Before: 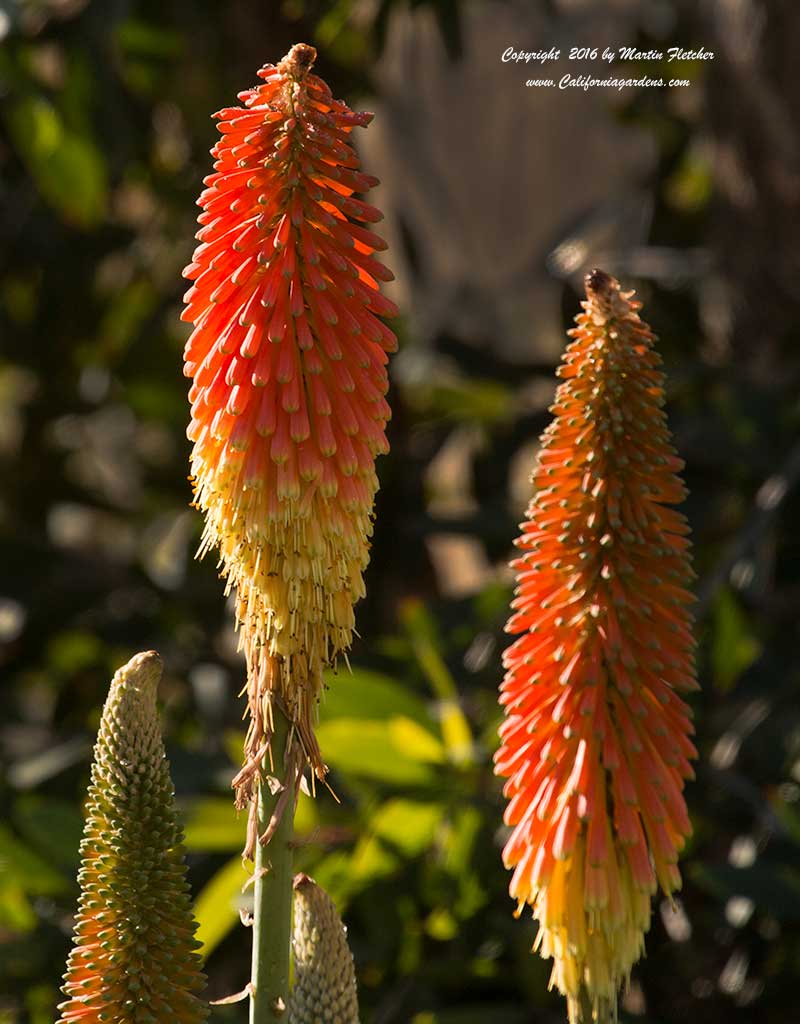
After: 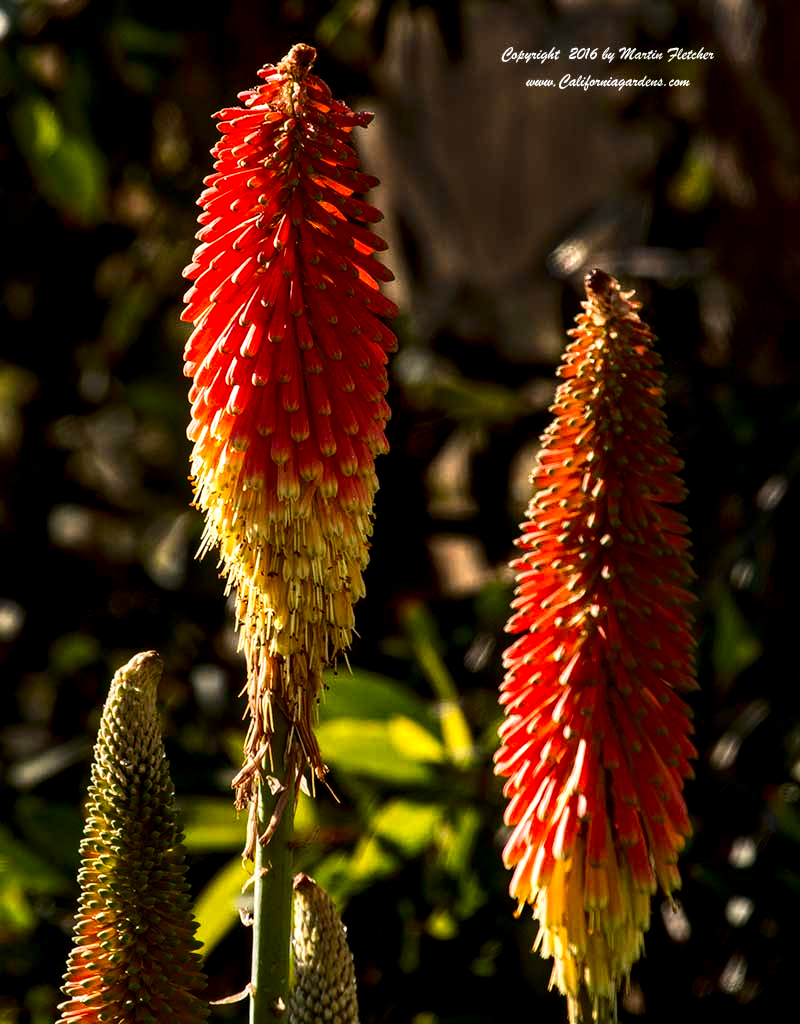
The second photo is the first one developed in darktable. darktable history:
shadows and highlights: shadows 24.96, highlights -24.88
local contrast: highlights 60%, shadows 62%, detail 160%
contrast brightness saturation: contrast 0.218, brightness -0.19, saturation 0.241
